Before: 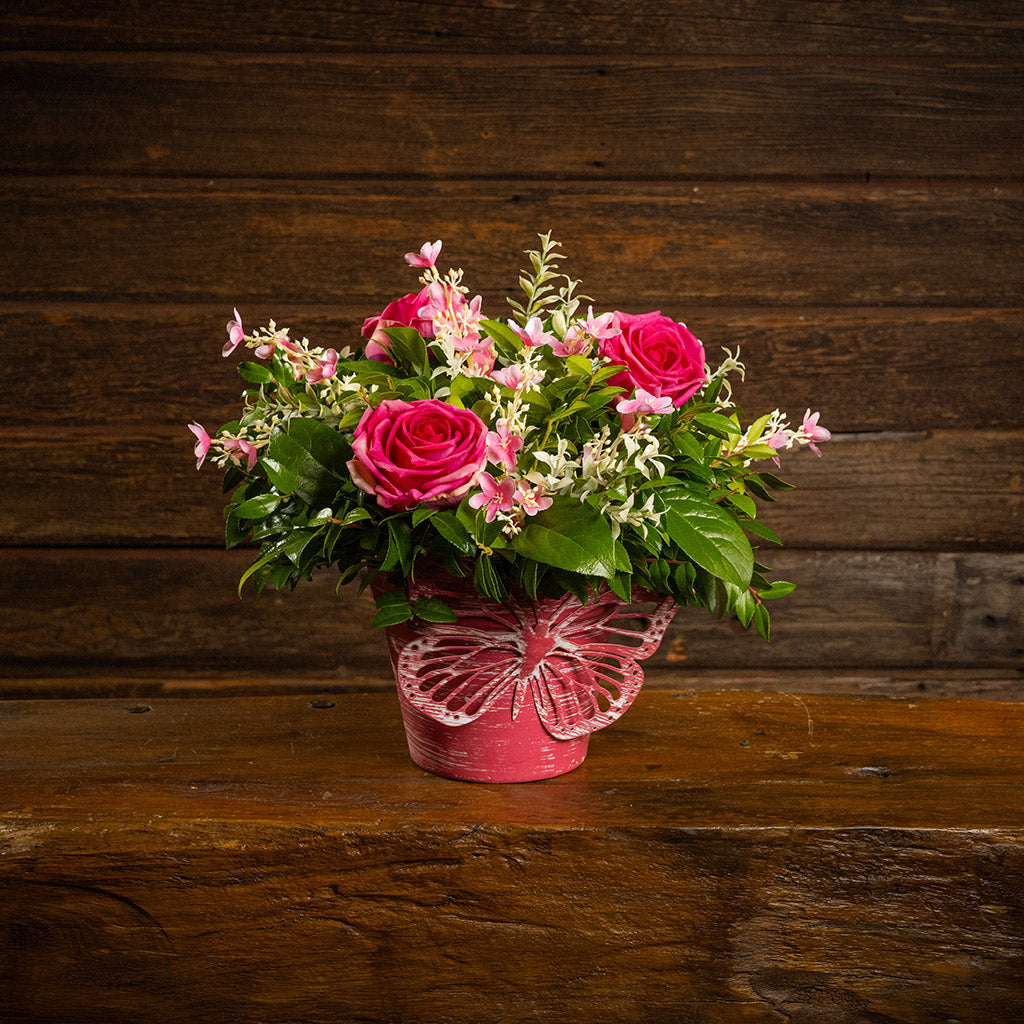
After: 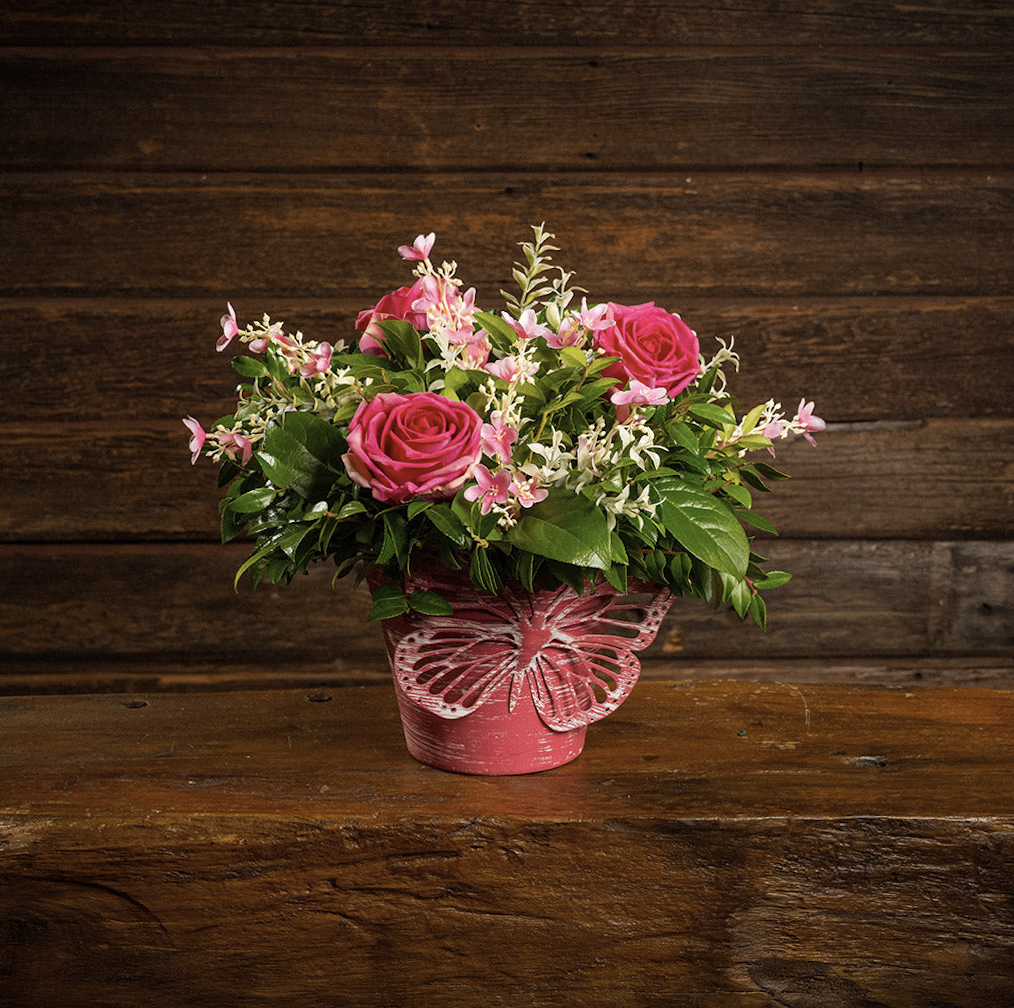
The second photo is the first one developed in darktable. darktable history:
color correction: saturation 0.8
rotate and perspective: rotation -0.45°, automatic cropping original format, crop left 0.008, crop right 0.992, crop top 0.012, crop bottom 0.988
